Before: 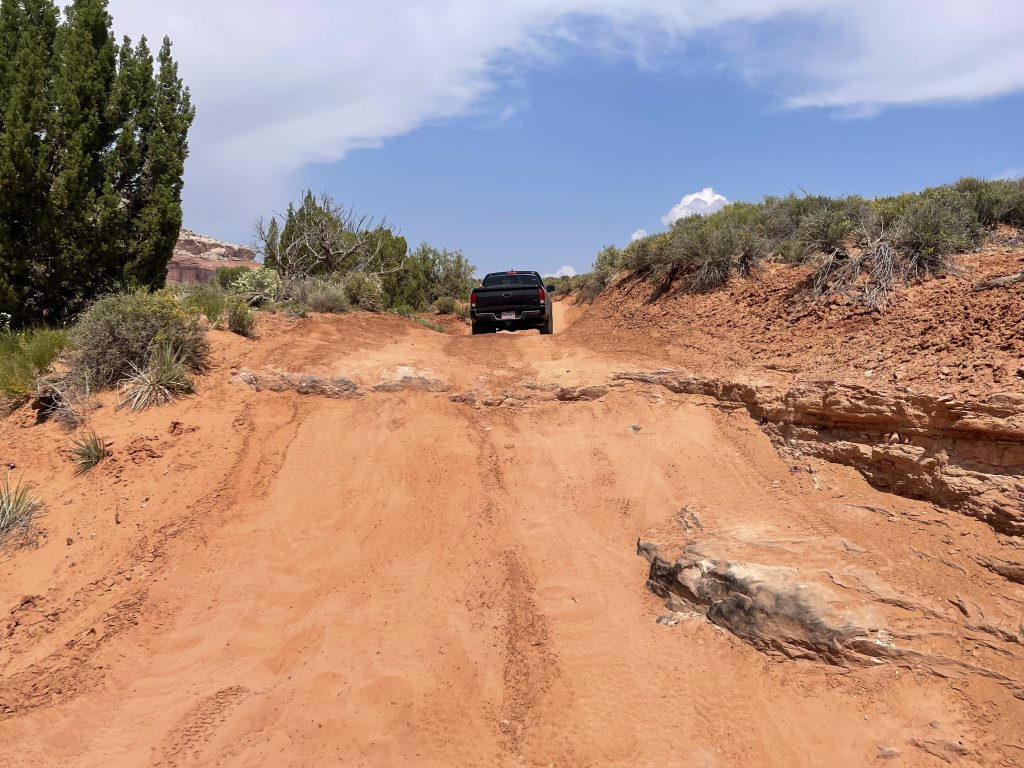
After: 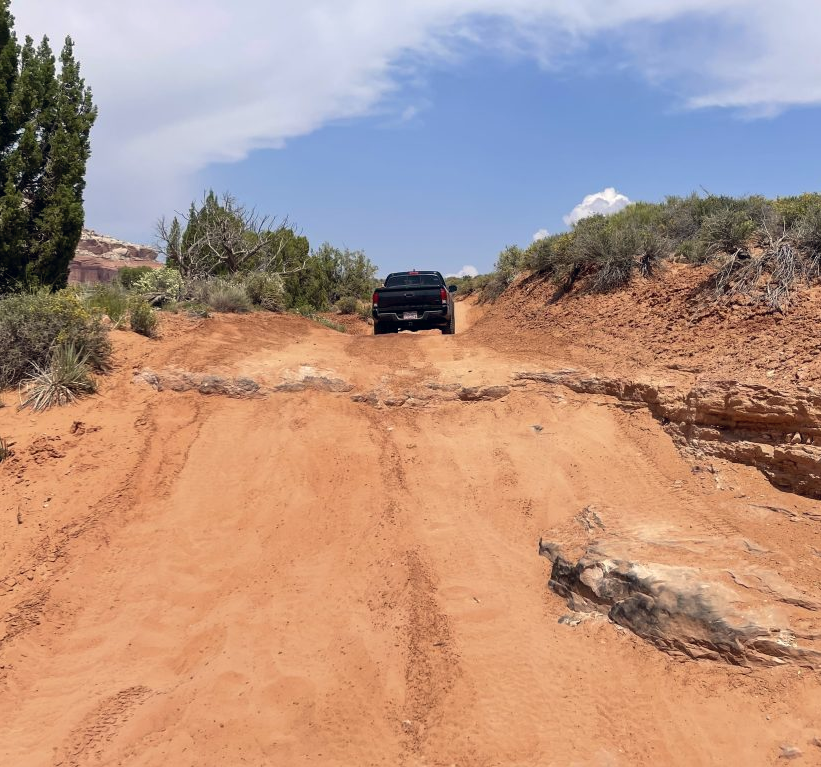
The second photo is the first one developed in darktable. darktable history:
crop and rotate: left 9.597%, right 10.195%
color correction: highlights a* 0.207, highlights b* 2.7, shadows a* -0.874, shadows b* -4.78
